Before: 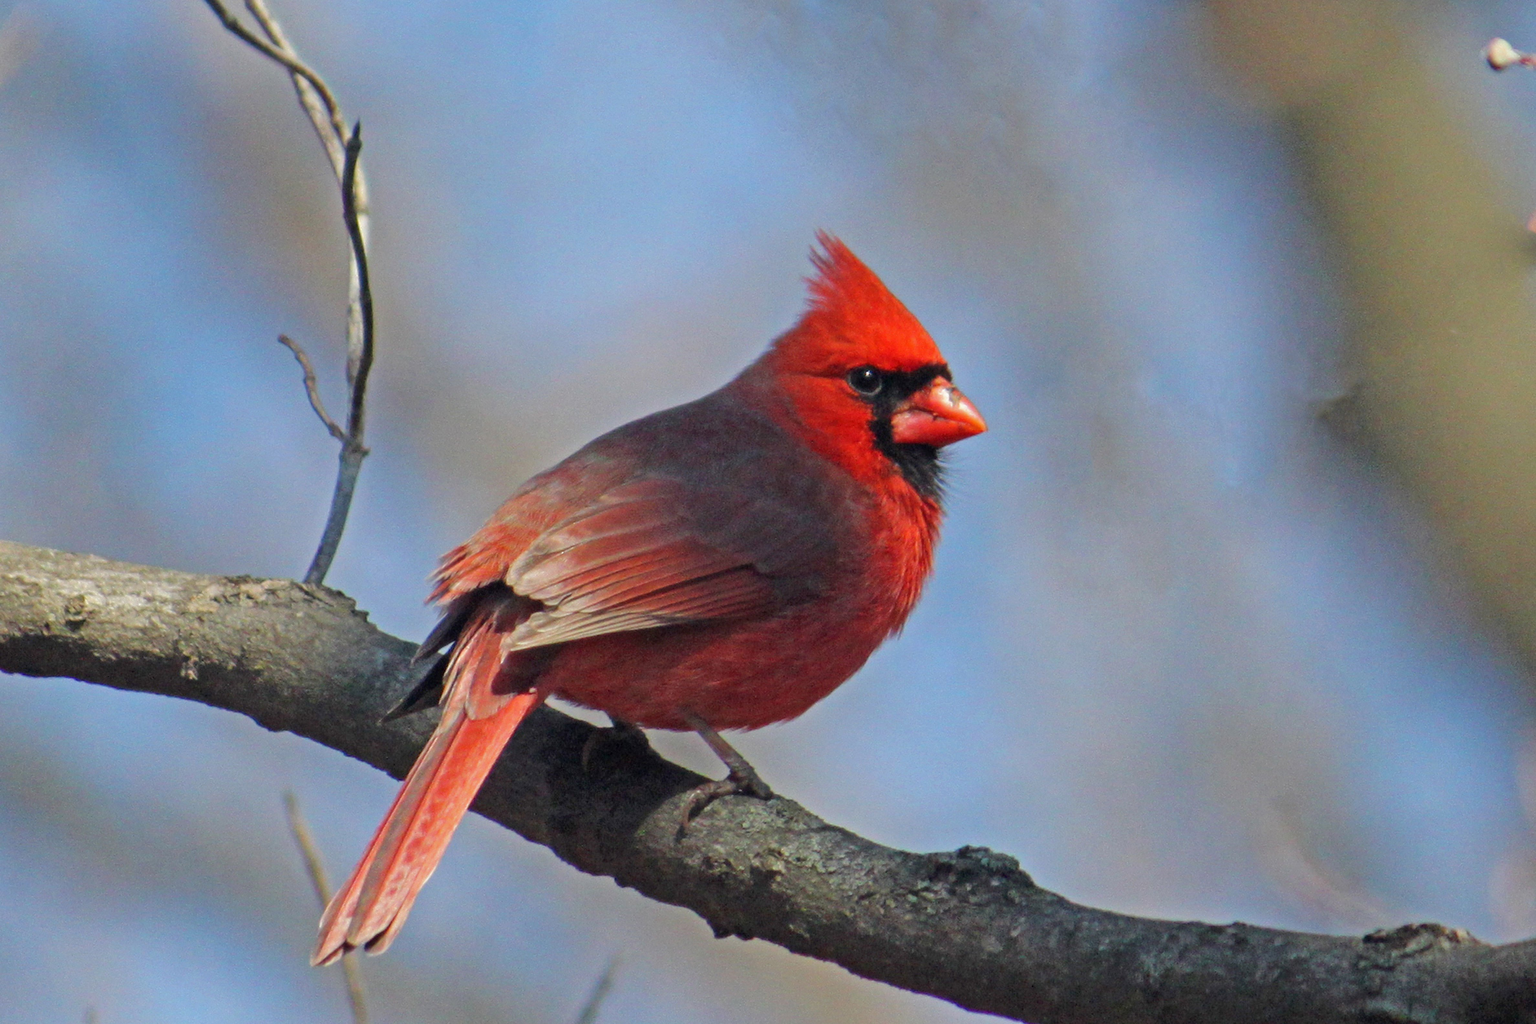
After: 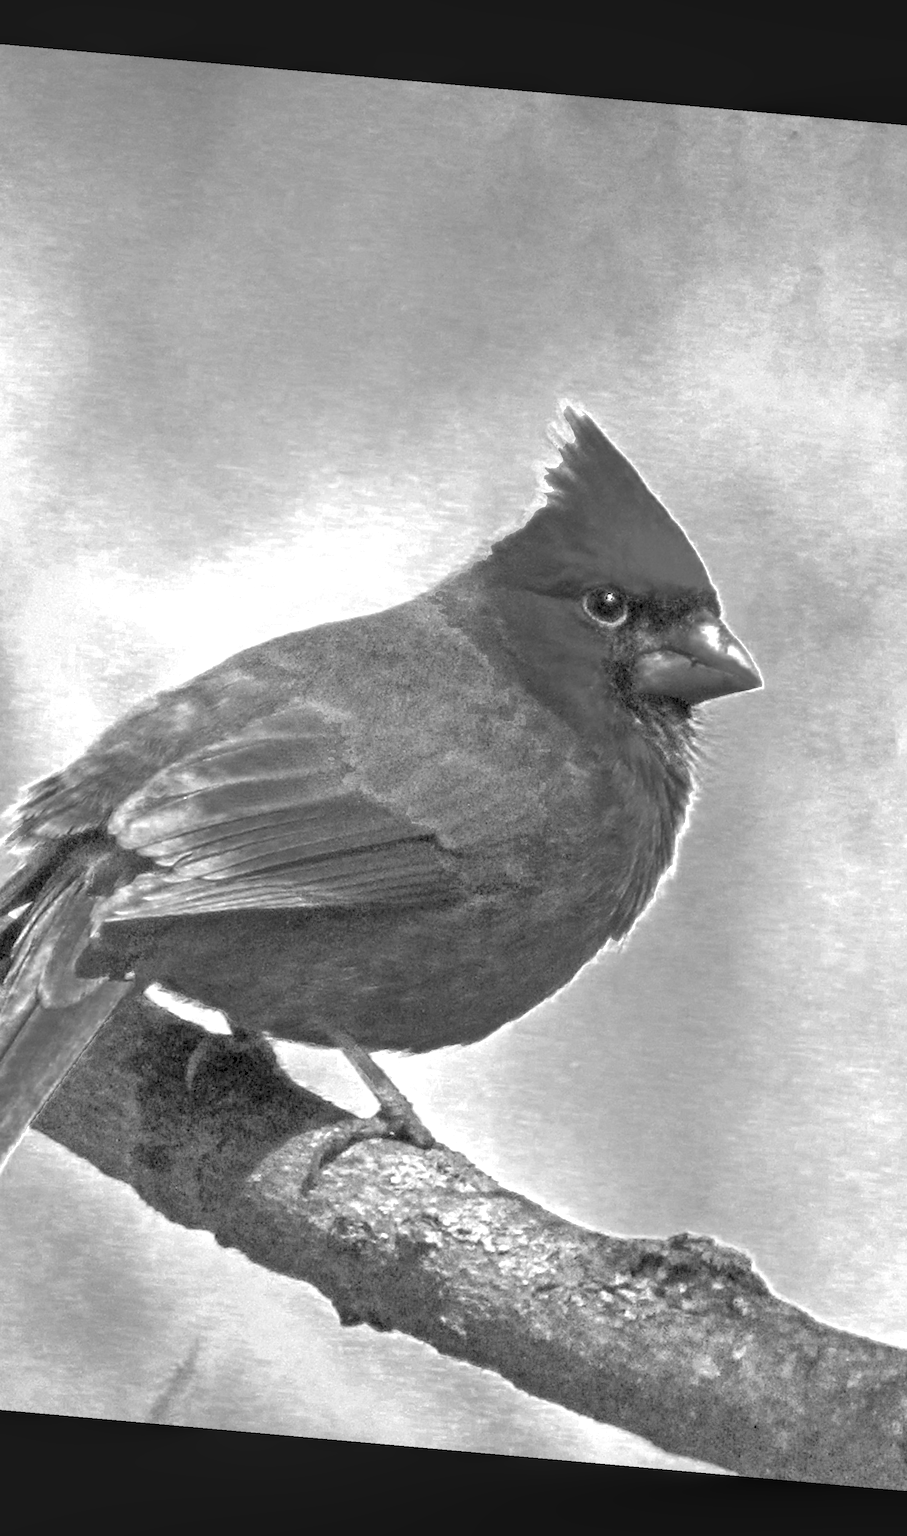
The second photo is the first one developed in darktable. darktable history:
exposure: black level correction 0, exposure 2.327 EV, compensate exposure bias true, compensate highlight preservation false
color zones: curves: ch0 [(0.002, 0.429) (0.121, 0.212) (0.198, 0.113) (0.276, 0.344) (0.331, 0.541) (0.41, 0.56) (0.482, 0.289) (0.619, 0.227) (0.721, 0.18) (0.821, 0.435) (0.928, 0.555) (1, 0.587)]; ch1 [(0, 0) (0.143, 0) (0.286, 0) (0.429, 0) (0.571, 0) (0.714, 0) (0.857, 0)]
crop: left 28.583%, right 29.231%
rgb levels: preserve colors sum RGB, levels [[0.038, 0.433, 0.934], [0, 0.5, 1], [0, 0.5, 1]]
monochrome: on, module defaults
rotate and perspective: rotation 5.12°, automatic cropping off
local contrast: highlights 25%, detail 130%
